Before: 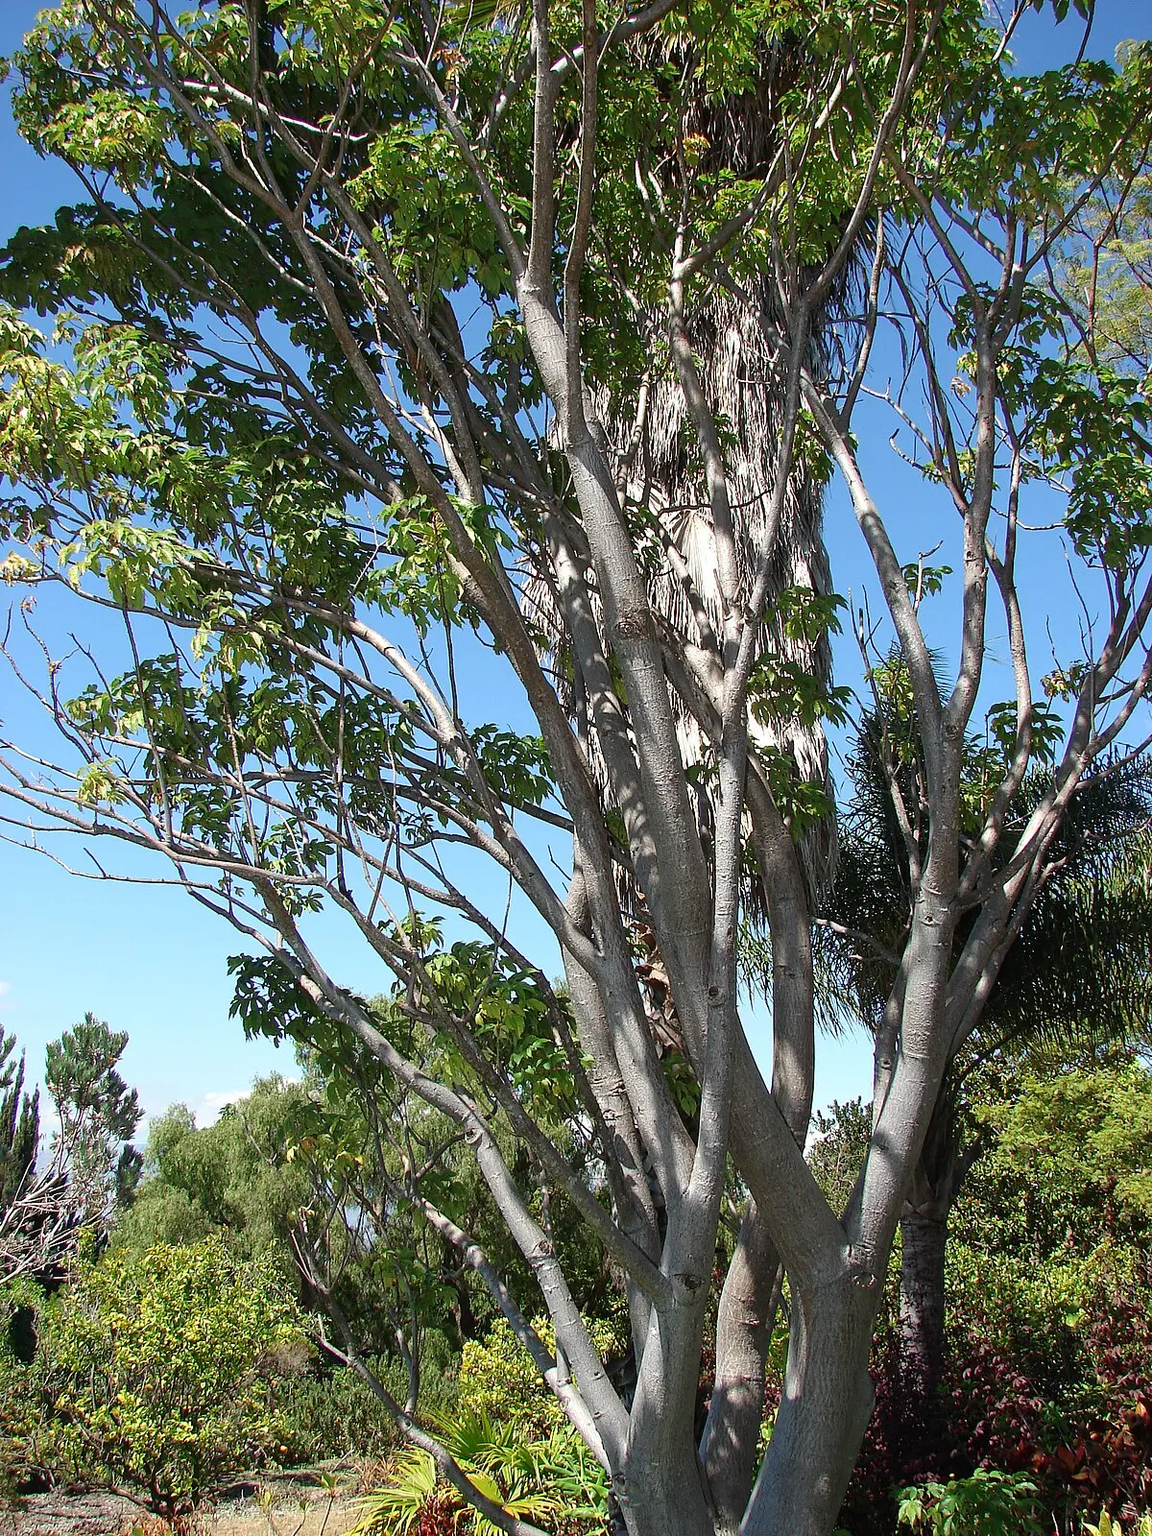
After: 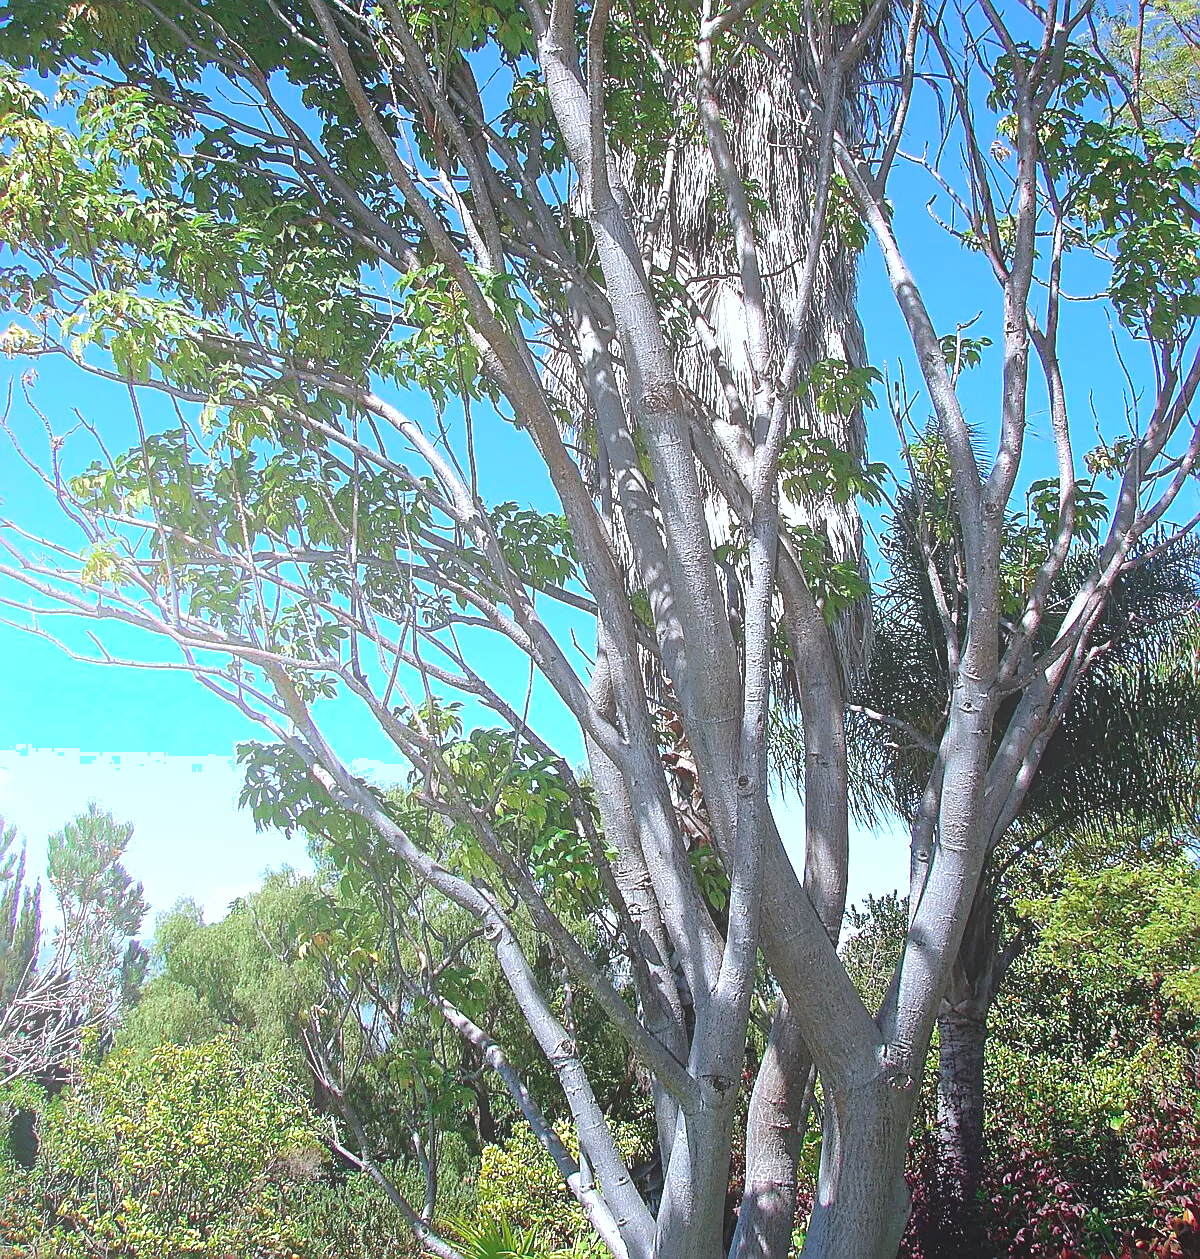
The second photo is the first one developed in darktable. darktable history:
bloom: size 40%
sharpen: on, module defaults
contrast equalizer: y [[0.5 ×6], [0.5 ×6], [0.5, 0.5, 0.501, 0.545, 0.707, 0.863], [0 ×6], [0 ×6]]
color balance rgb: perceptual saturation grading › global saturation 10%, global vibrance 10%
color calibration: illuminant as shot in camera, x 0.37, y 0.382, temperature 4313.32 K
crop and rotate: top 15.774%, bottom 5.506%
tone equalizer: -8 EV -0.417 EV, -7 EV -0.389 EV, -6 EV -0.333 EV, -5 EV -0.222 EV, -3 EV 0.222 EV, -2 EV 0.333 EV, -1 EV 0.389 EV, +0 EV 0.417 EV, edges refinement/feathering 500, mask exposure compensation -1.57 EV, preserve details no
shadows and highlights: on, module defaults
